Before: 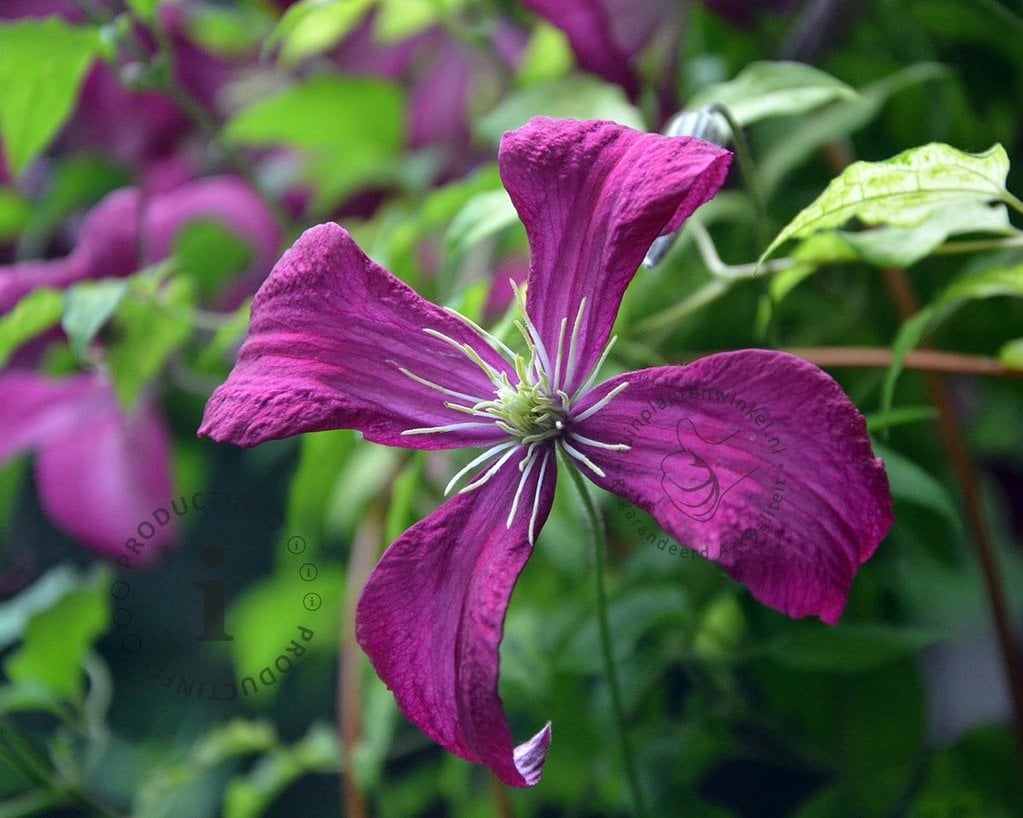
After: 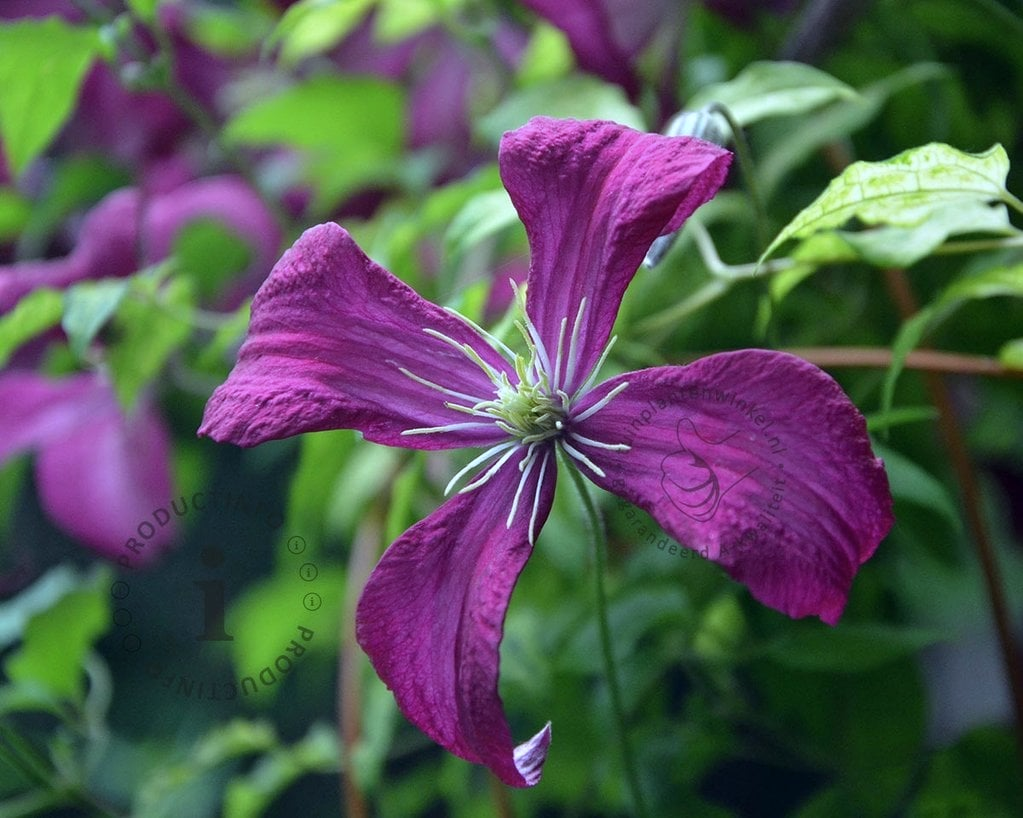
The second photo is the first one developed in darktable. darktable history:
contrast brightness saturation: saturation -0.05
white balance: red 0.925, blue 1.046
